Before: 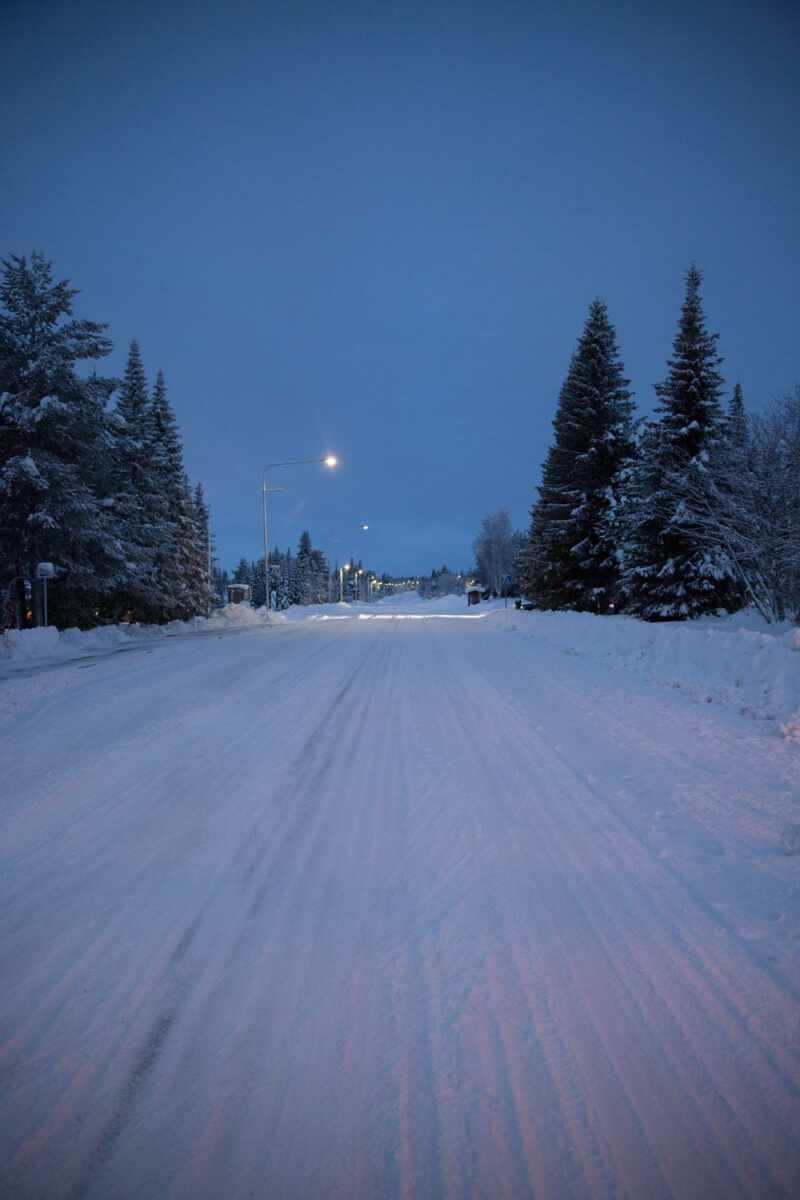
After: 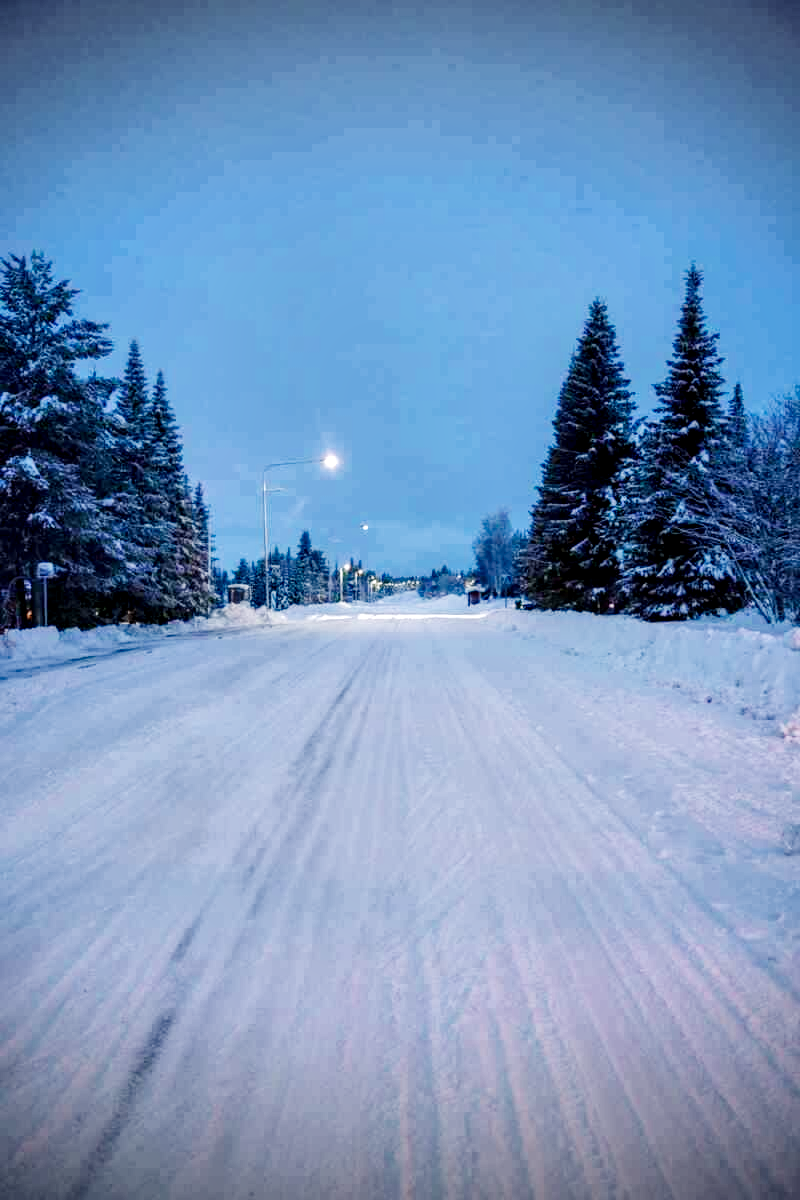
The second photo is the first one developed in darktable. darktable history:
bloom: size 9%, threshold 100%, strength 7%
base curve: curves: ch0 [(0, 0.003) (0.001, 0.002) (0.006, 0.004) (0.02, 0.022) (0.048, 0.086) (0.094, 0.234) (0.162, 0.431) (0.258, 0.629) (0.385, 0.8) (0.548, 0.918) (0.751, 0.988) (1, 1)], preserve colors none
color balance rgb: shadows lift › chroma 1%, shadows lift › hue 113°, highlights gain › chroma 0.2%, highlights gain › hue 333°, perceptual saturation grading › global saturation 20%, perceptual saturation grading › highlights -50%, perceptual saturation grading › shadows 25%, contrast -10%
contrast brightness saturation: saturation -0.1
shadows and highlights: low approximation 0.01, soften with gaussian
local contrast: highlights 25%, detail 150%
vignetting: fall-off start 100%, brightness -0.282, width/height ratio 1.31
